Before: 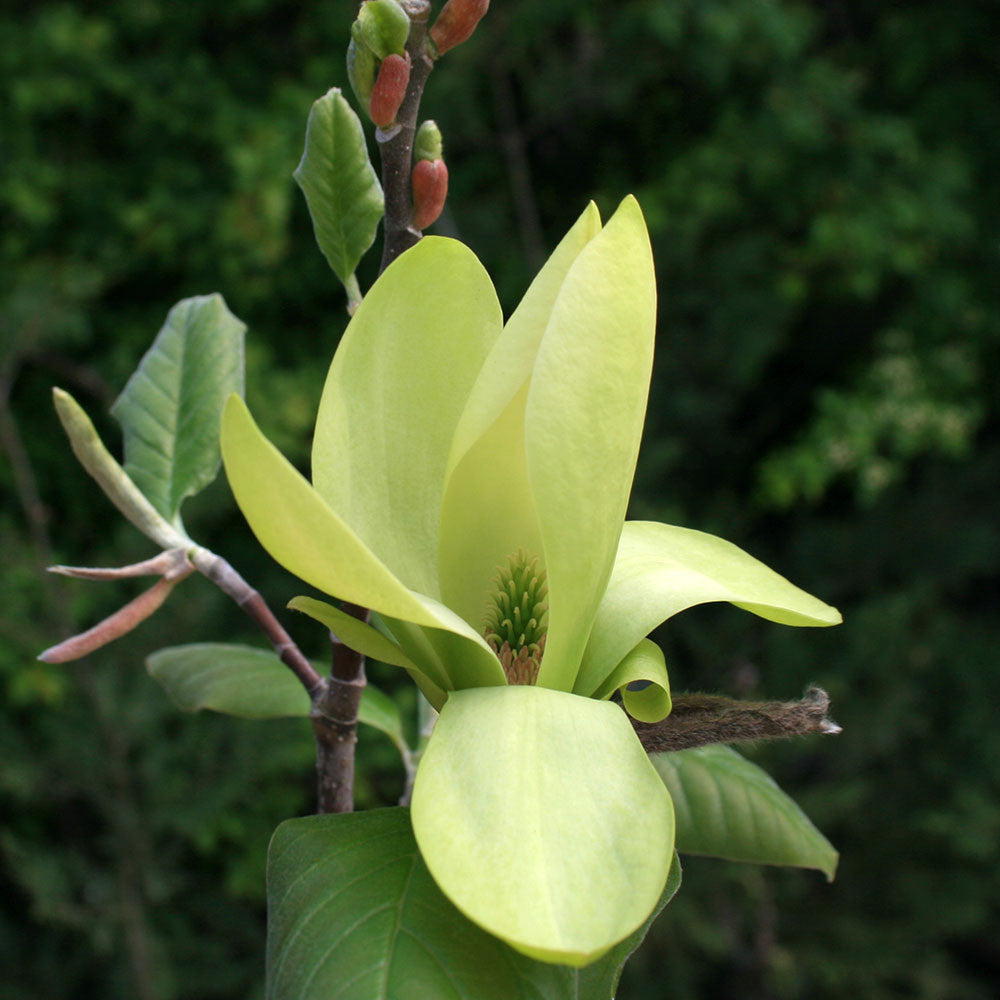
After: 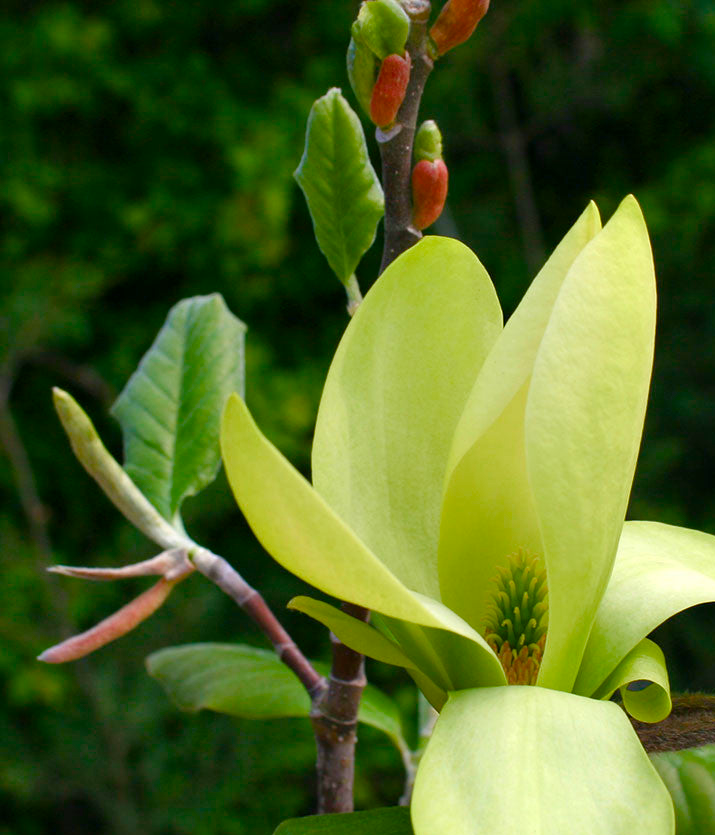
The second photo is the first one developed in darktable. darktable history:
crop: right 28.45%, bottom 16.409%
color balance rgb: linear chroma grading › global chroma 13.162%, perceptual saturation grading › global saturation 0.516%, perceptual saturation grading › highlights -17.627%, perceptual saturation grading › mid-tones 32.709%, perceptual saturation grading › shadows 50.424%, perceptual brilliance grading › global brilliance 2.767%, perceptual brilliance grading › highlights -2.945%, perceptual brilliance grading › shadows 2.897%, global vibrance 23.376%
